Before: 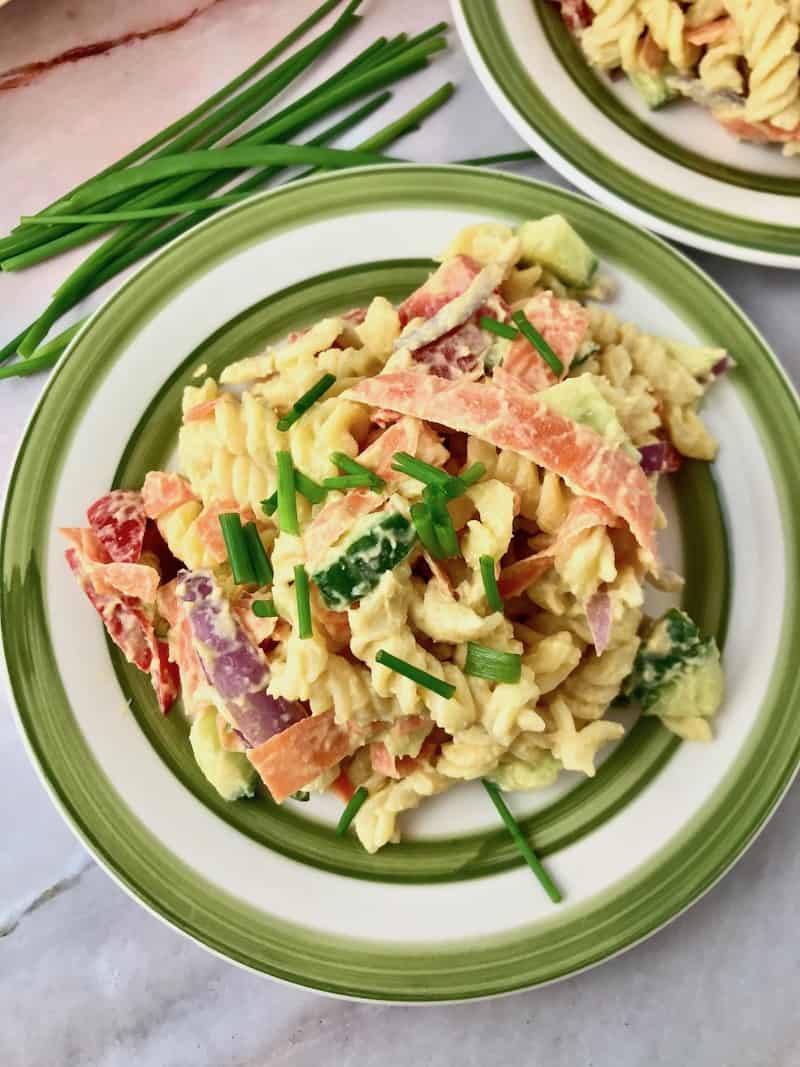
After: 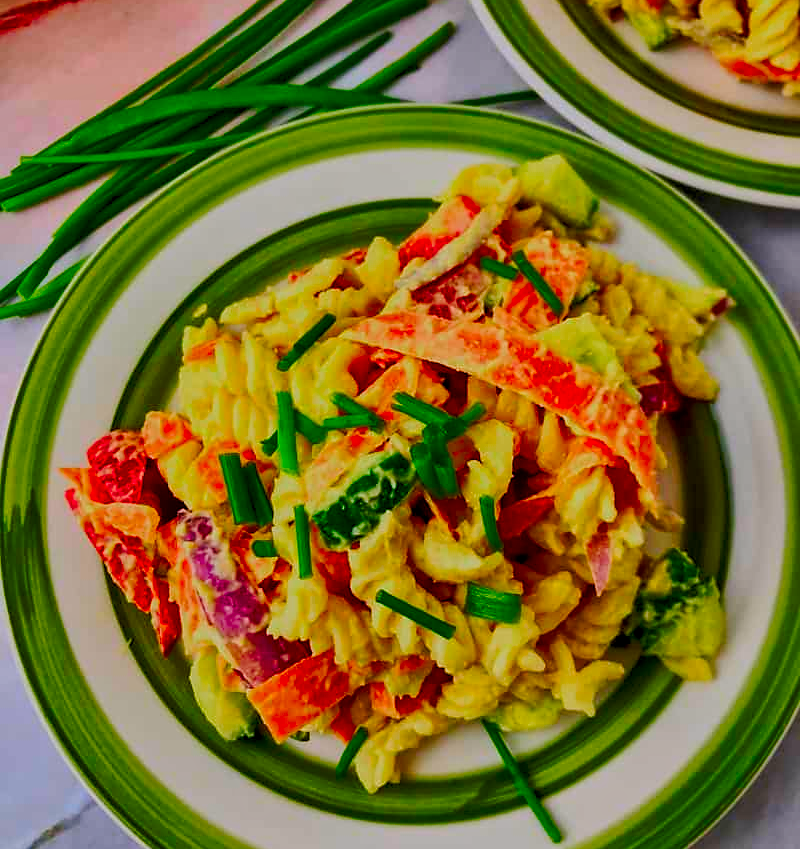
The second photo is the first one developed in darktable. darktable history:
local contrast: highlights 95%, shadows 89%, detail 160%, midtone range 0.2
sharpen: radius 1.474, amount 0.393, threshold 1.551
color correction: highlights a* 1.55, highlights b* -1.68, saturation 2.51
tone curve: curves: ch0 [(0, 0) (0.068, 0.031) (0.175, 0.132) (0.337, 0.304) (0.498, 0.511) (0.748, 0.762) (0.993, 0.954)]; ch1 [(0, 0) (0.294, 0.184) (0.359, 0.34) (0.362, 0.35) (0.43, 0.41) (0.476, 0.457) (0.499, 0.5) (0.529, 0.523) (0.677, 0.762) (1, 1)]; ch2 [(0, 0) (0.431, 0.419) (0.495, 0.502) (0.524, 0.534) (0.557, 0.56) (0.634, 0.654) (0.728, 0.722) (1, 1)], preserve colors none
exposure: exposure -0.981 EV, compensate highlight preservation false
crop and rotate: top 5.653%, bottom 14.766%
